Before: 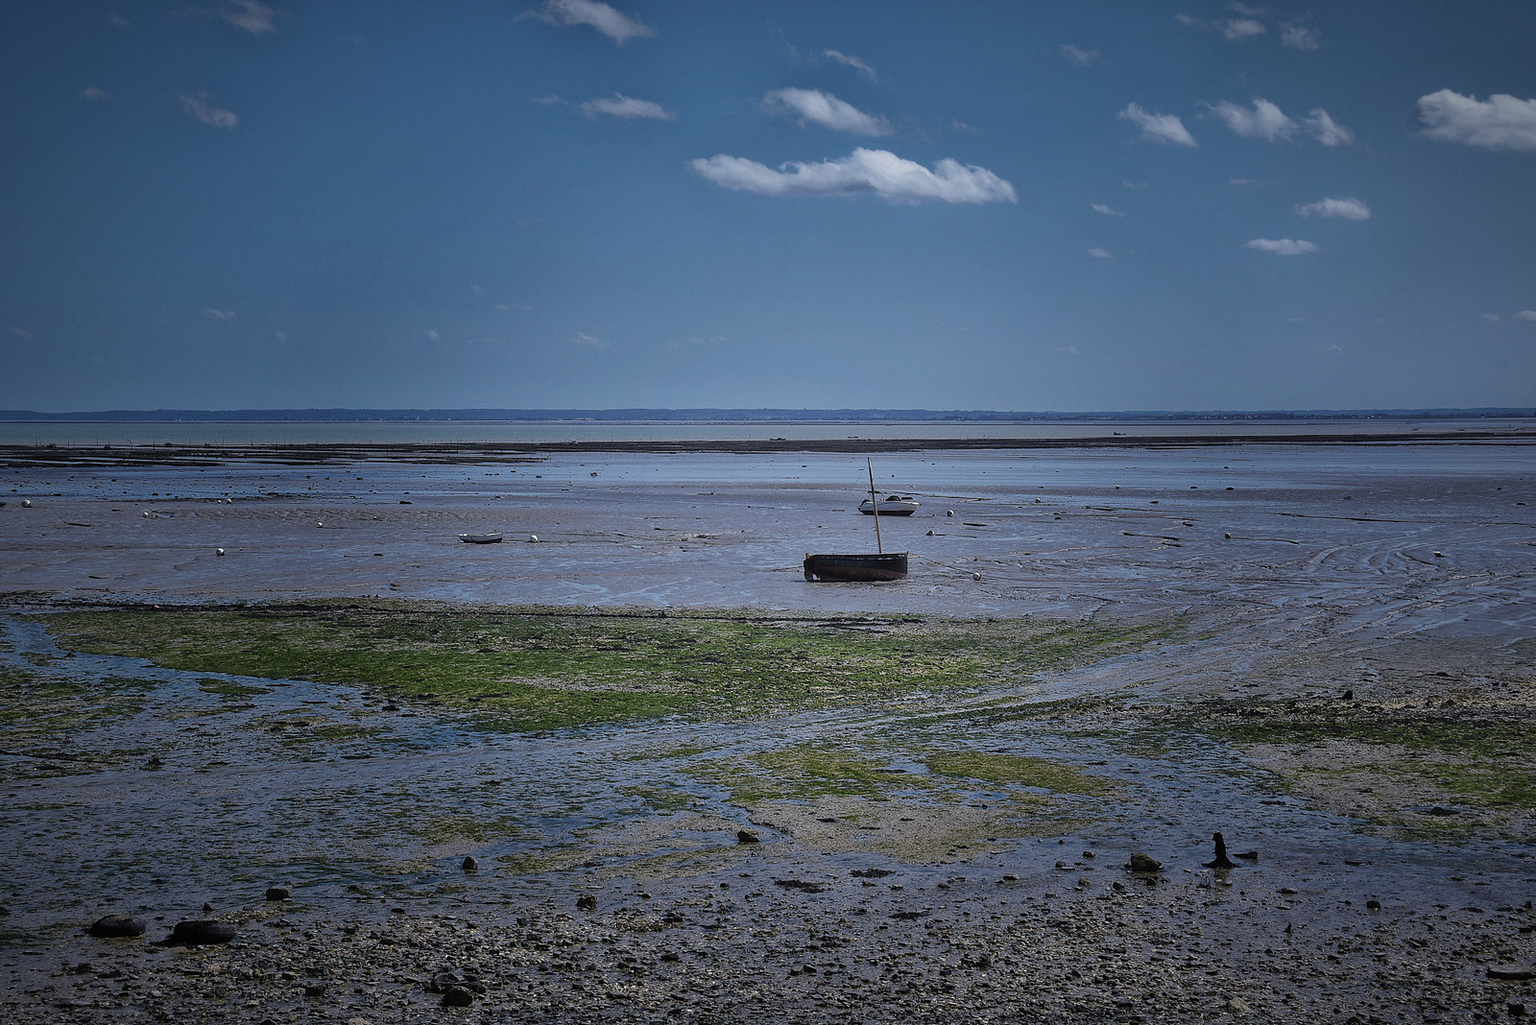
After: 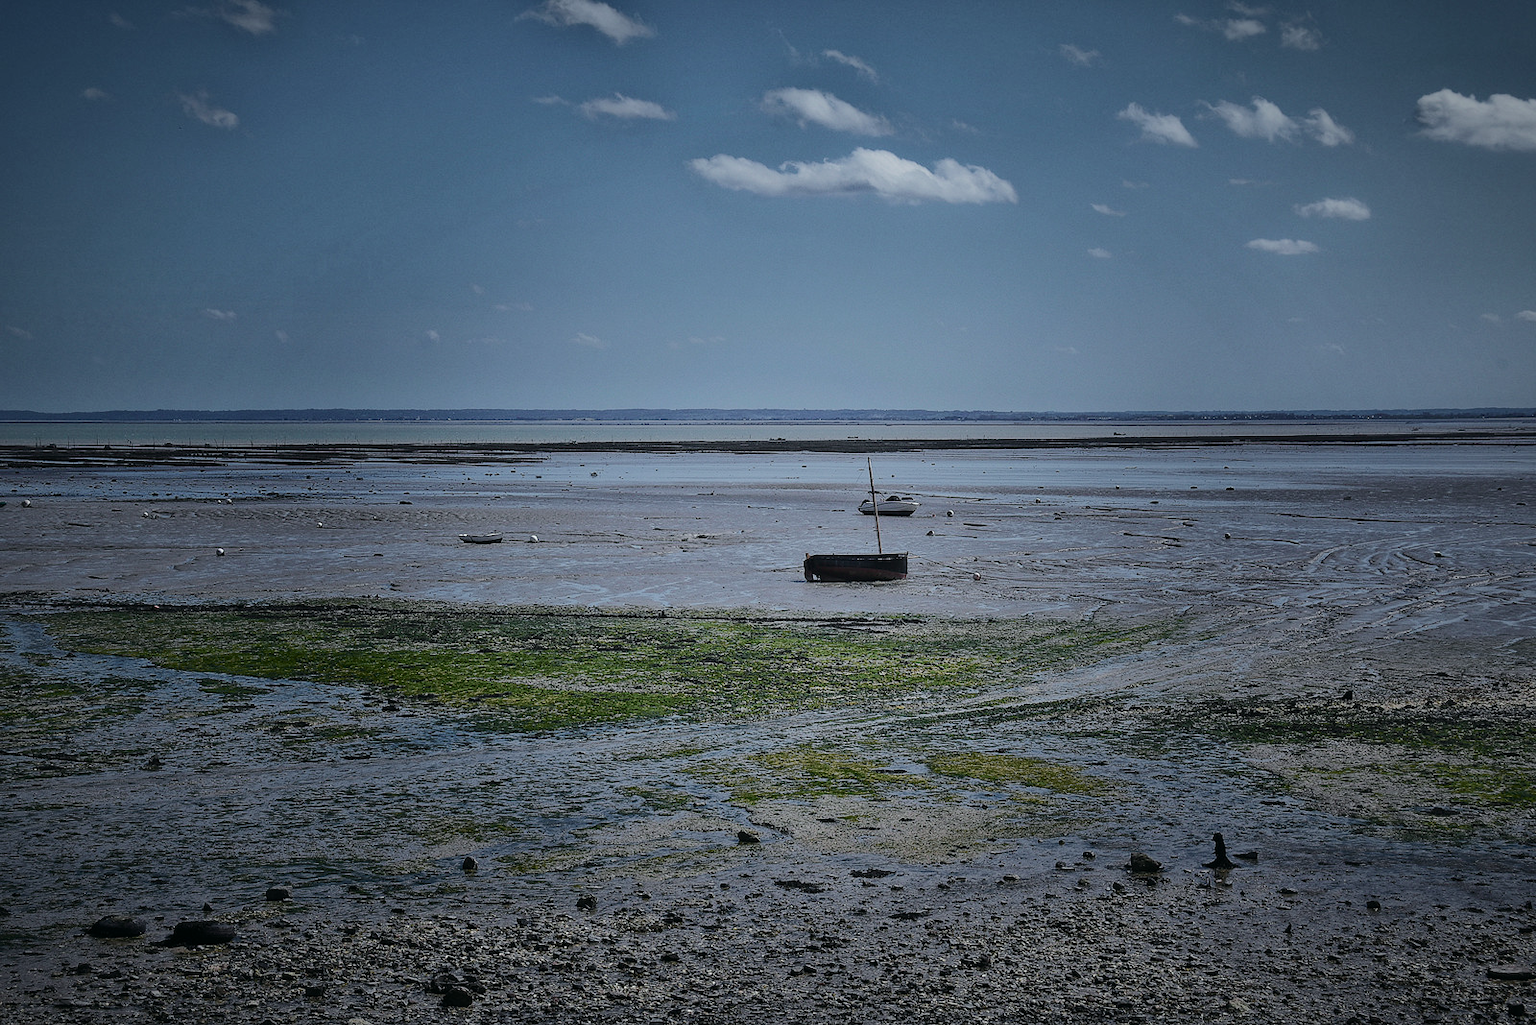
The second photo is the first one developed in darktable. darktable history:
exposure: compensate highlight preservation false
tone curve: curves: ch0 [(0, 0.003) (0.211, 0.174) (0.482, 0.519) (0.843, 0.821) (0.992, 0.971)]; ch1 [(0, 0) (0.276, 0.206) (0.393, 0.364) (0.482, 0.477) (0.506, 0.5) (0.523, 0.523) (0.572, 0.592) (0.635, 0.665) (0.695, 0.759) (1, 1)]; ch2 [(0, 0) (0.438, 0.456) (0.498, 0.497) (0.536, 0.527) (0.562, 0.584) (0.619, 0.602) (0.698, 0.698) (1, 1)], color space Lab, independent channels, preserve colors none
